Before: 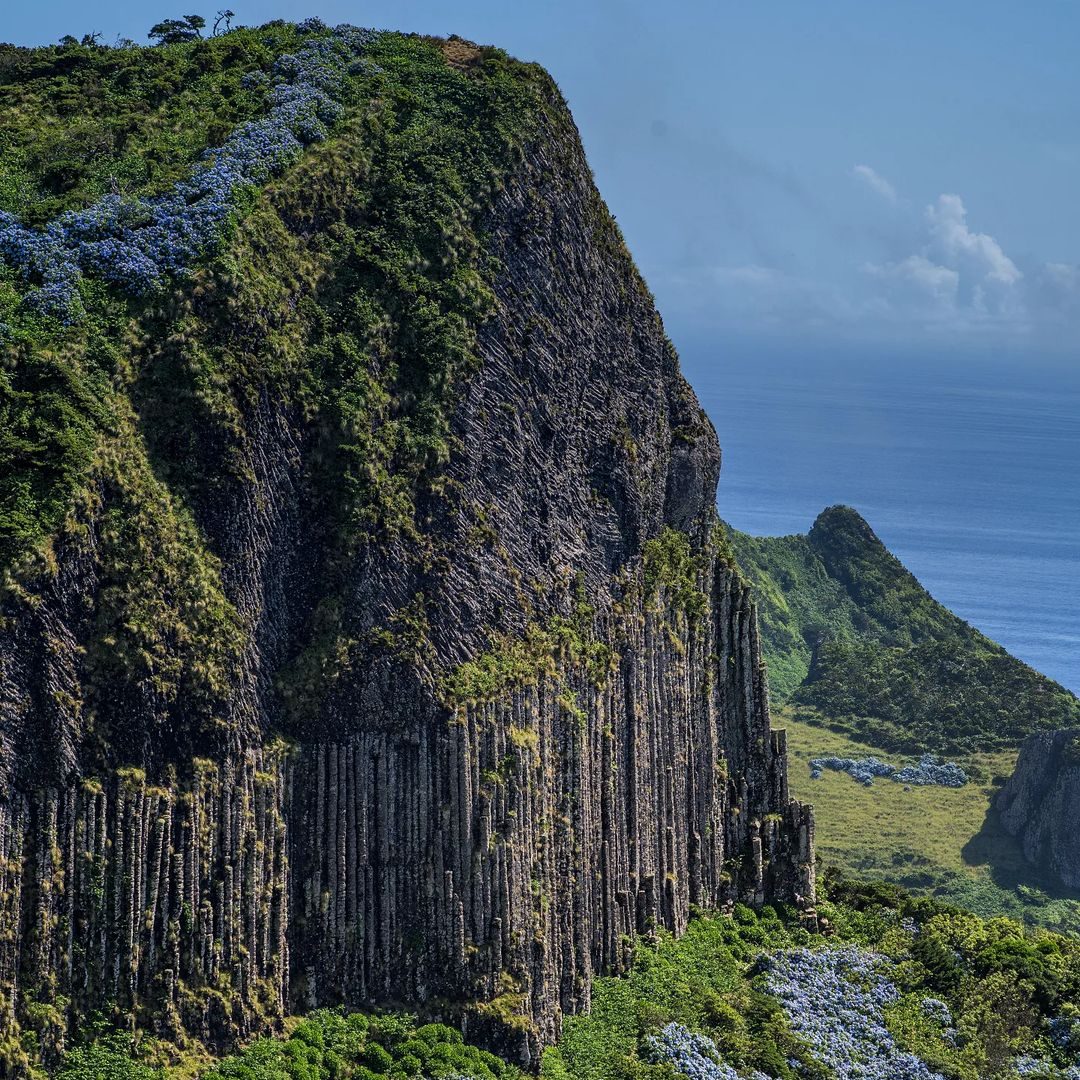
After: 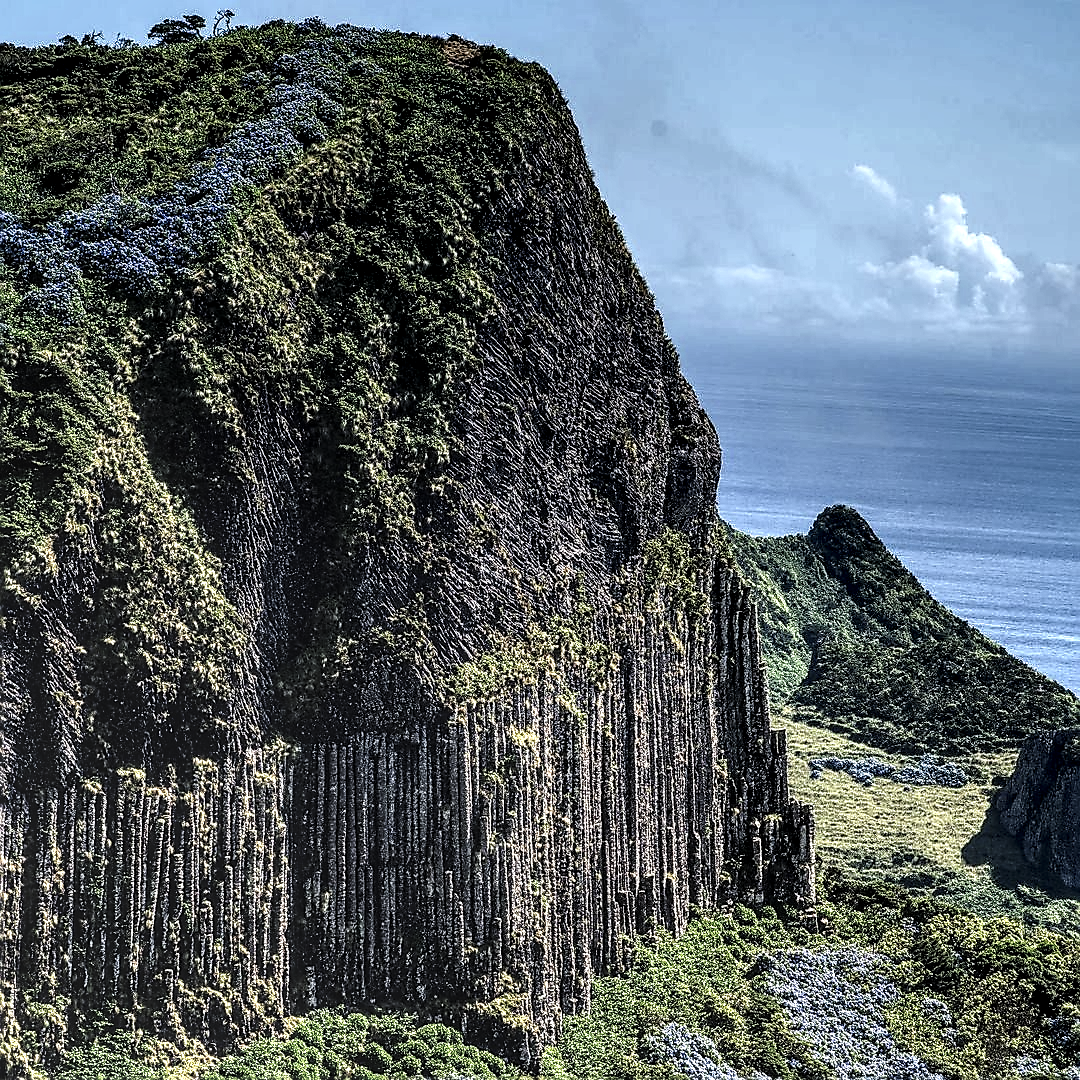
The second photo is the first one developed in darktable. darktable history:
local contrast: highlights 115%, shadows 42%, detail 293%
exposure: black level correction -0.062, exposure -0.05 EV, compensate highlight preservation false
tone curve: curves: ch0 [(0, 0) (0.003, 0.002) (0.011, 0.009) (0.025, 0.02) (0.044, 0.034) (0.069, 0.046) (0.1, 0.062) (0.136, 0.083) (0.177, 0.119) (0.224, 0.162) (0.277, 0.216) (0.335, 0.282) (0.399, 0.365) (0.468, 0.457) (0.543, 0.541) (0.623, 0.624) (0.709, 0.713) (0.801, 0.797) (0.898, 0.889) (1, 1)], preserve colors none
sharpen: radius 1.4, amount 1.25, threshold 0.7
